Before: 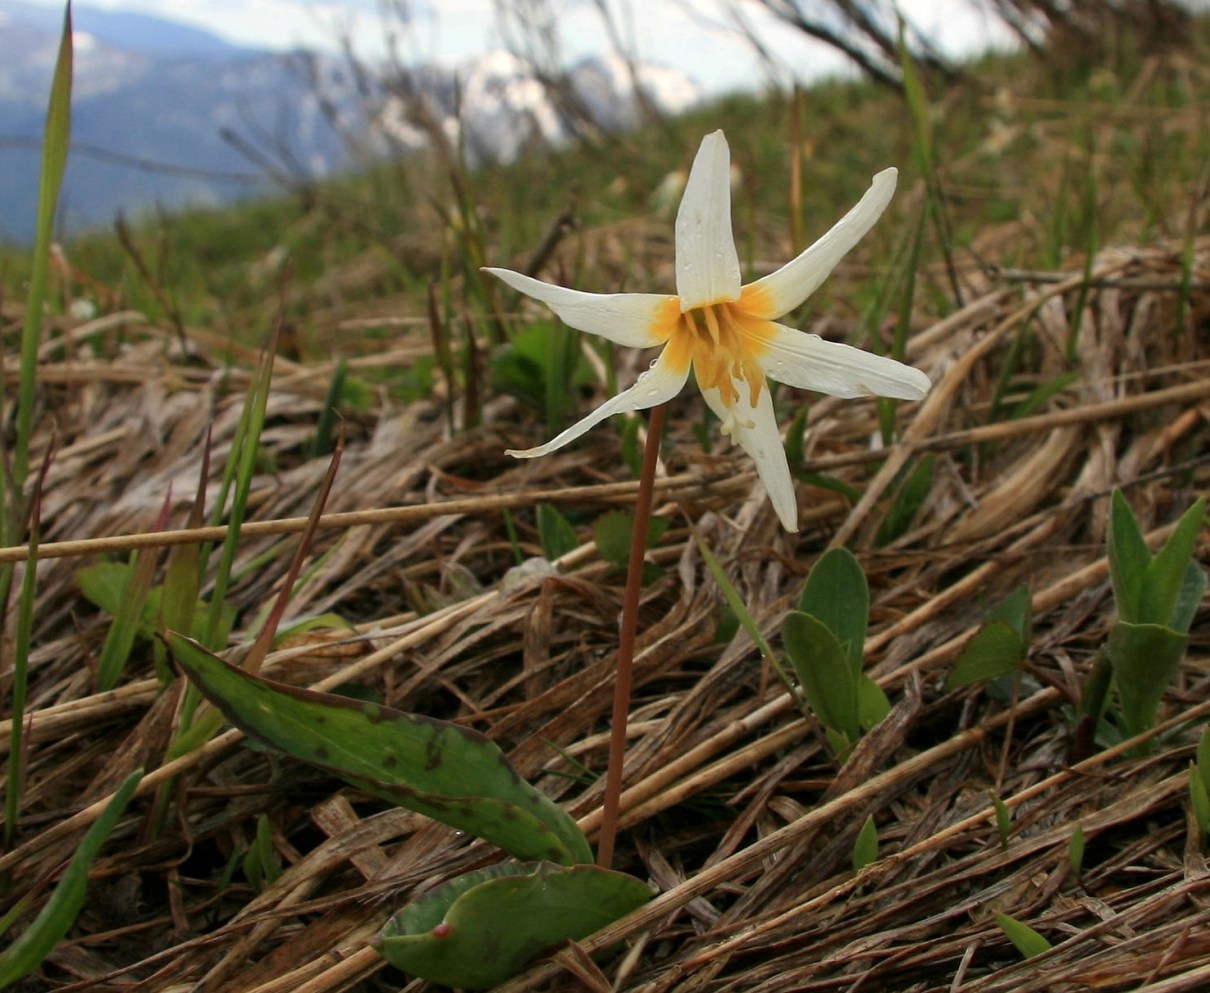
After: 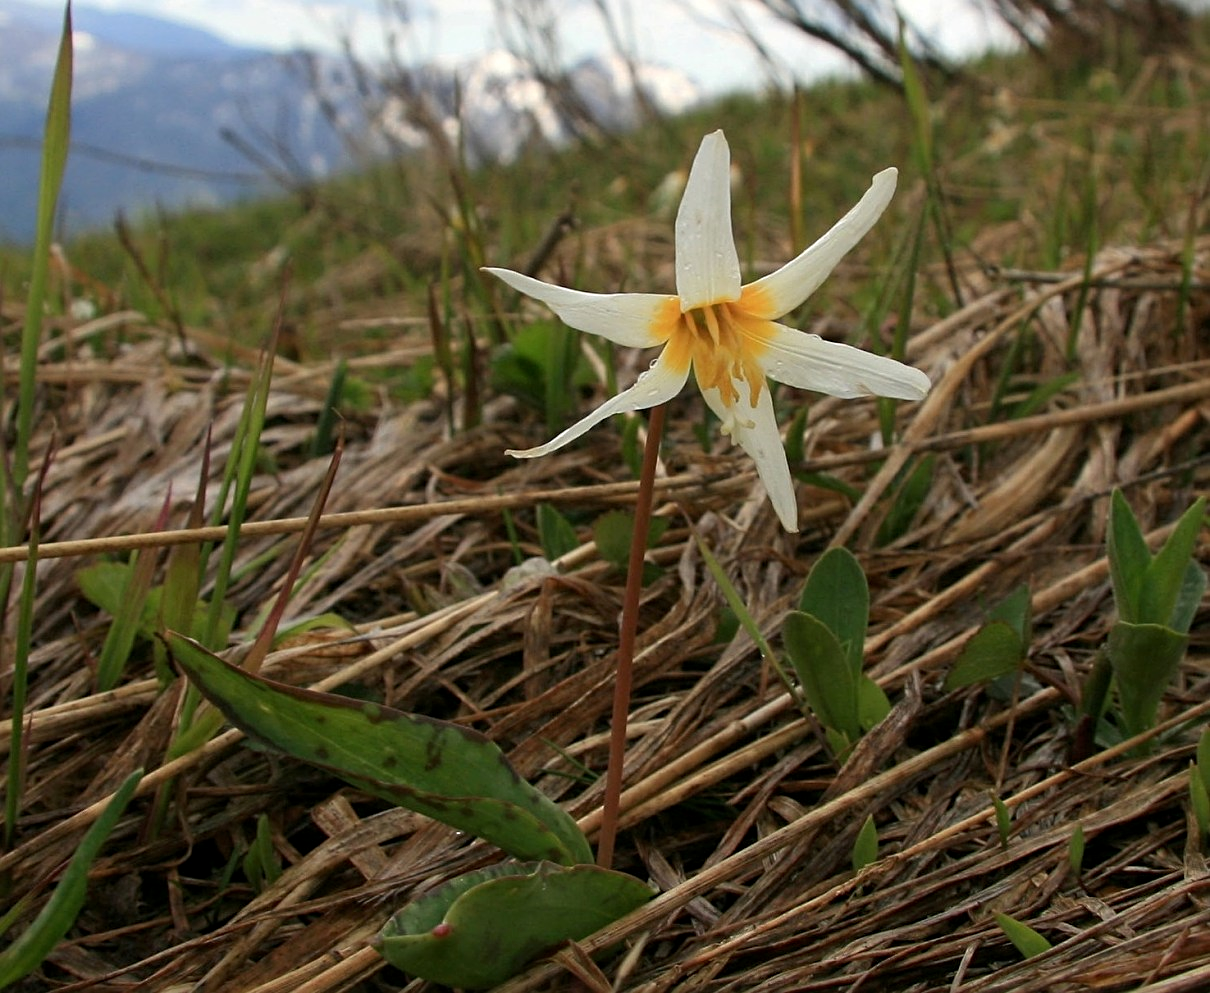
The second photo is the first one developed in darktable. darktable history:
exposure: black level correction 0.001, compensate highlight preservation false
sharpen: radius 2.529, amount 0.323
rotate and perspective: automatic cropping original format, crop left 0, crop top 0
